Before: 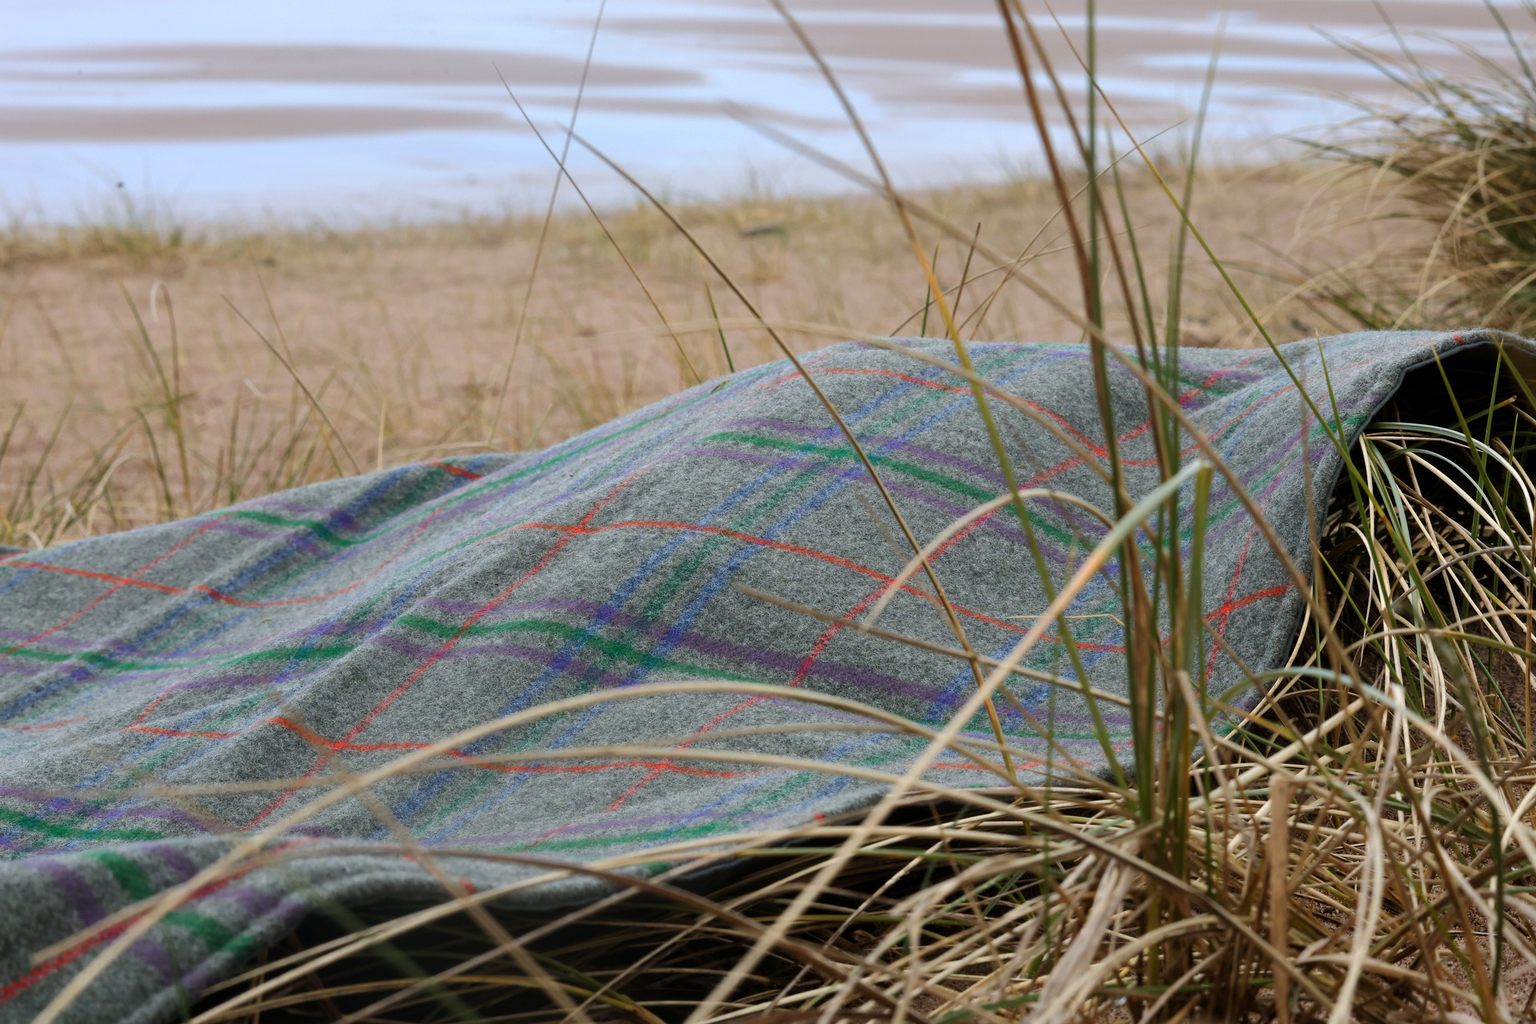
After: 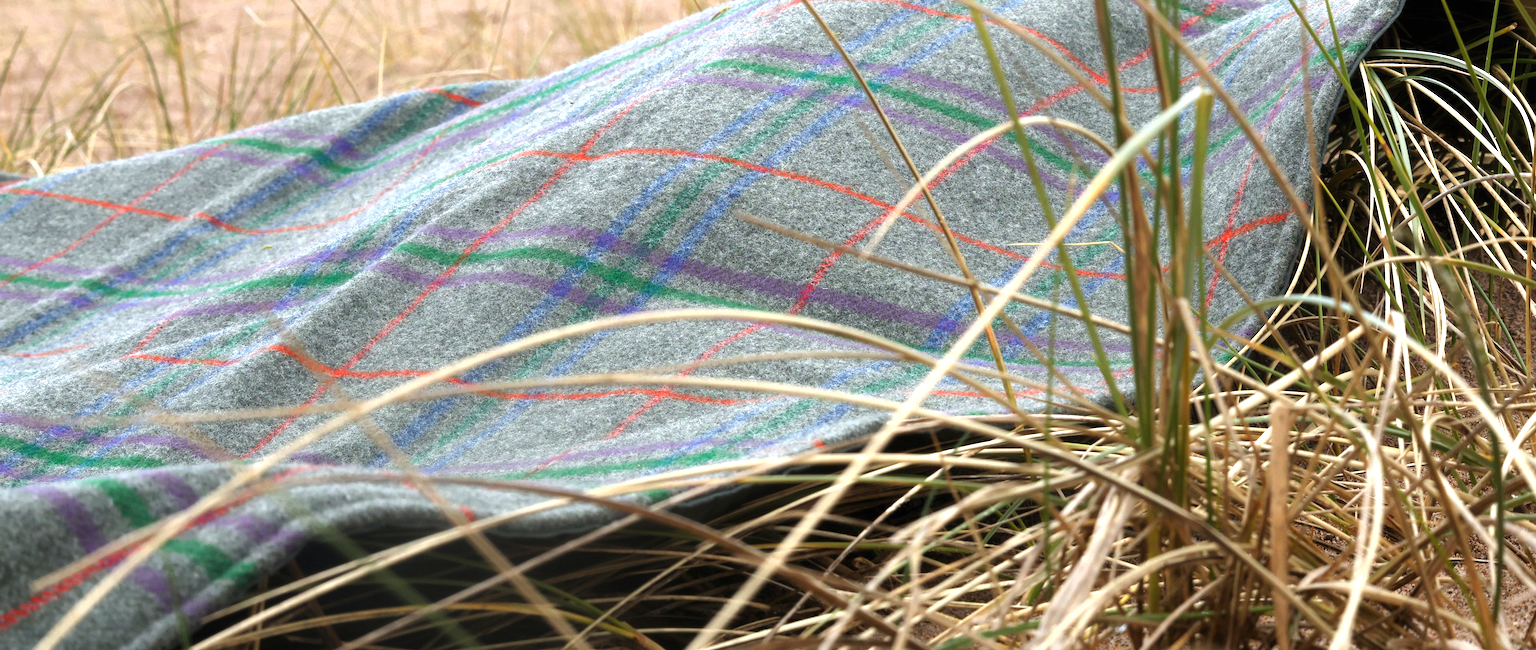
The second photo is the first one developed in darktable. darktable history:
contrast equalizer: y [[0.5, 0.5, 0.472, 0.5, 0.5, 0.5], [0.5 ×6], [0.5 ×6], [0 ×6], [0 ×6]]
base curve: curves: ch0 [(0, 0) (0.74, 0.67) (1, 1)]
crop and rotate: top 36.435%
exposure: black level correction 0, exposure 1.2 EV, compensate highlight preservation false
